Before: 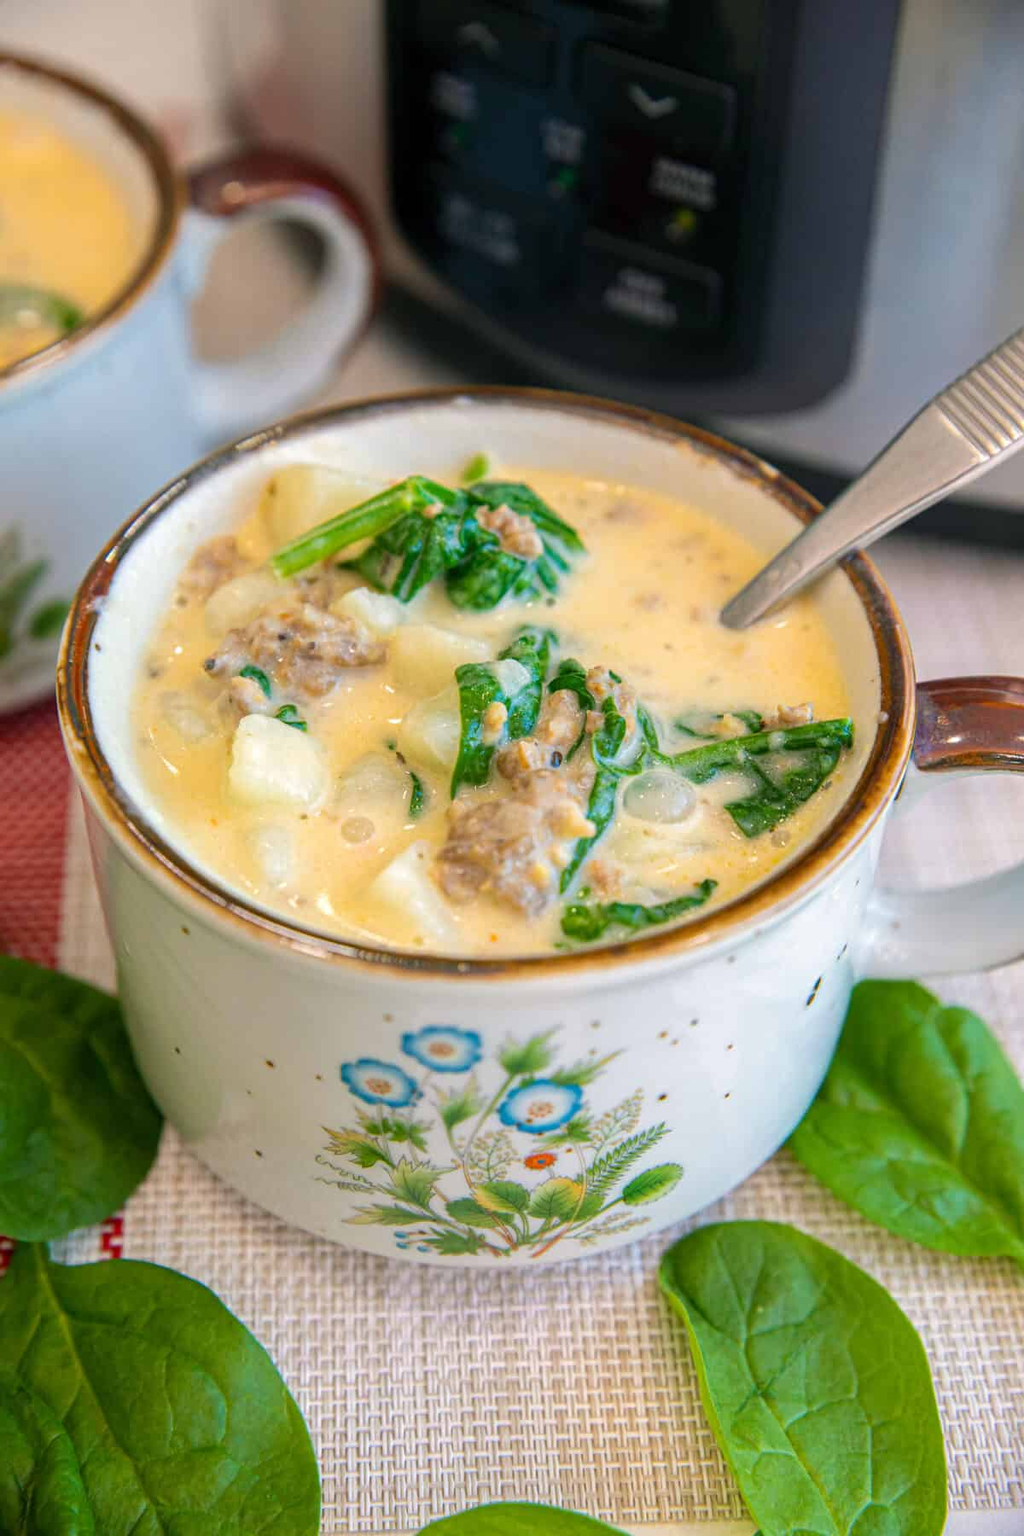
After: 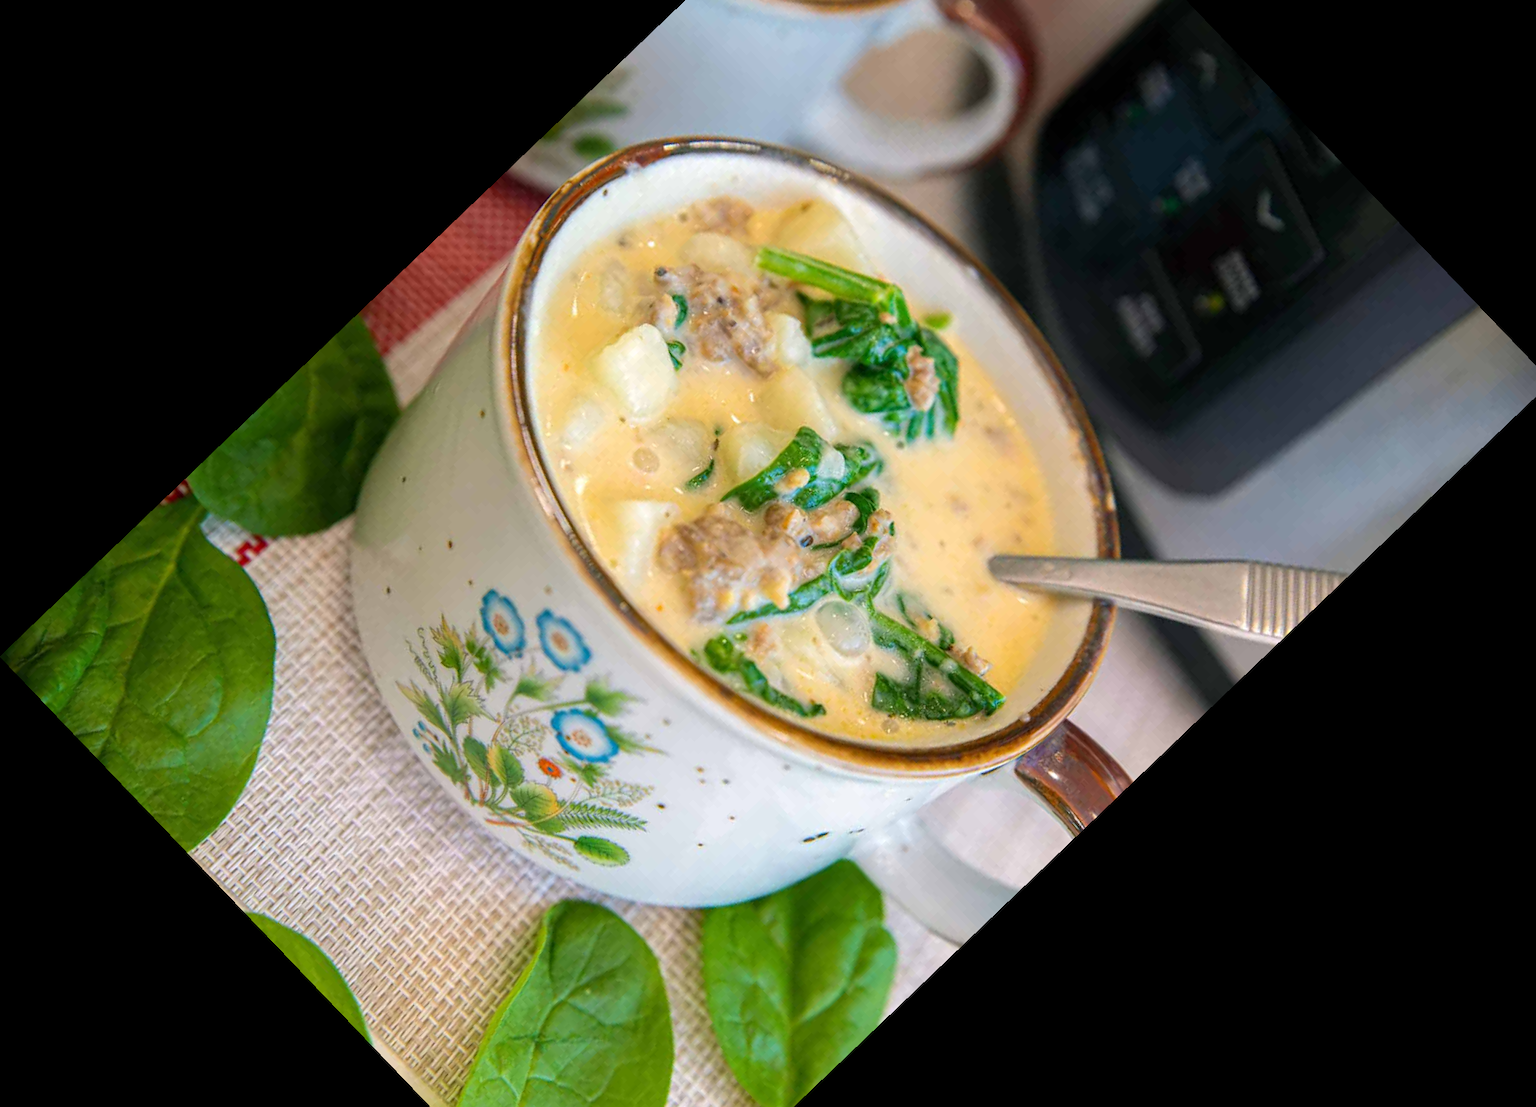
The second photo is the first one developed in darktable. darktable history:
crop and rotate: angle -46.26°, top 16.234%, right 0.912%, bottom 11.704%
